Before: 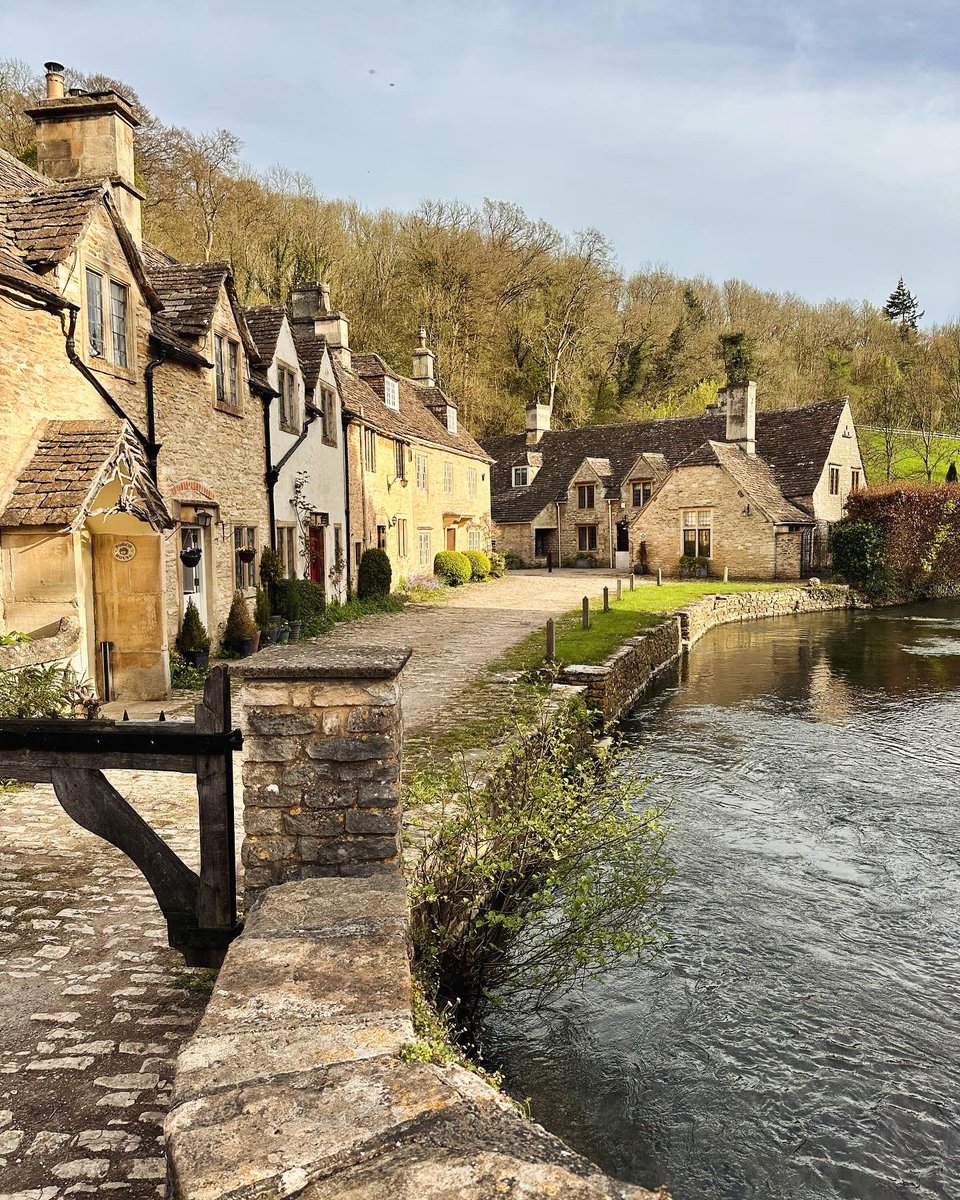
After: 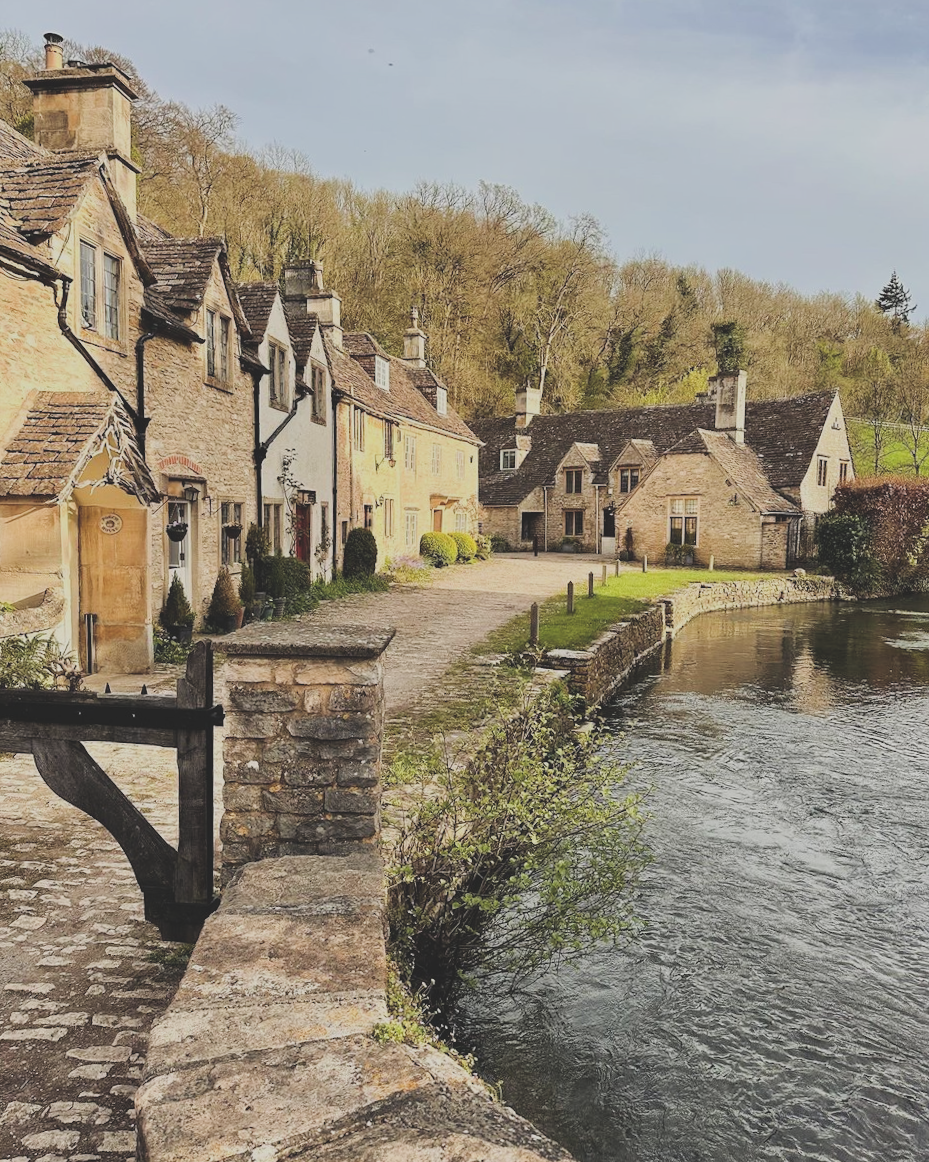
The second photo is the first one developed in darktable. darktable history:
filmic rgb: black relative exposure -7.65 EV, white relative exposure 4.56 EV, threshold 3 EV, hardness 3.61, enable highlight reconstruction true
crop and rotate: angle -1.51°
exposure: black level correction -0.028, compensate highlight preservation false
